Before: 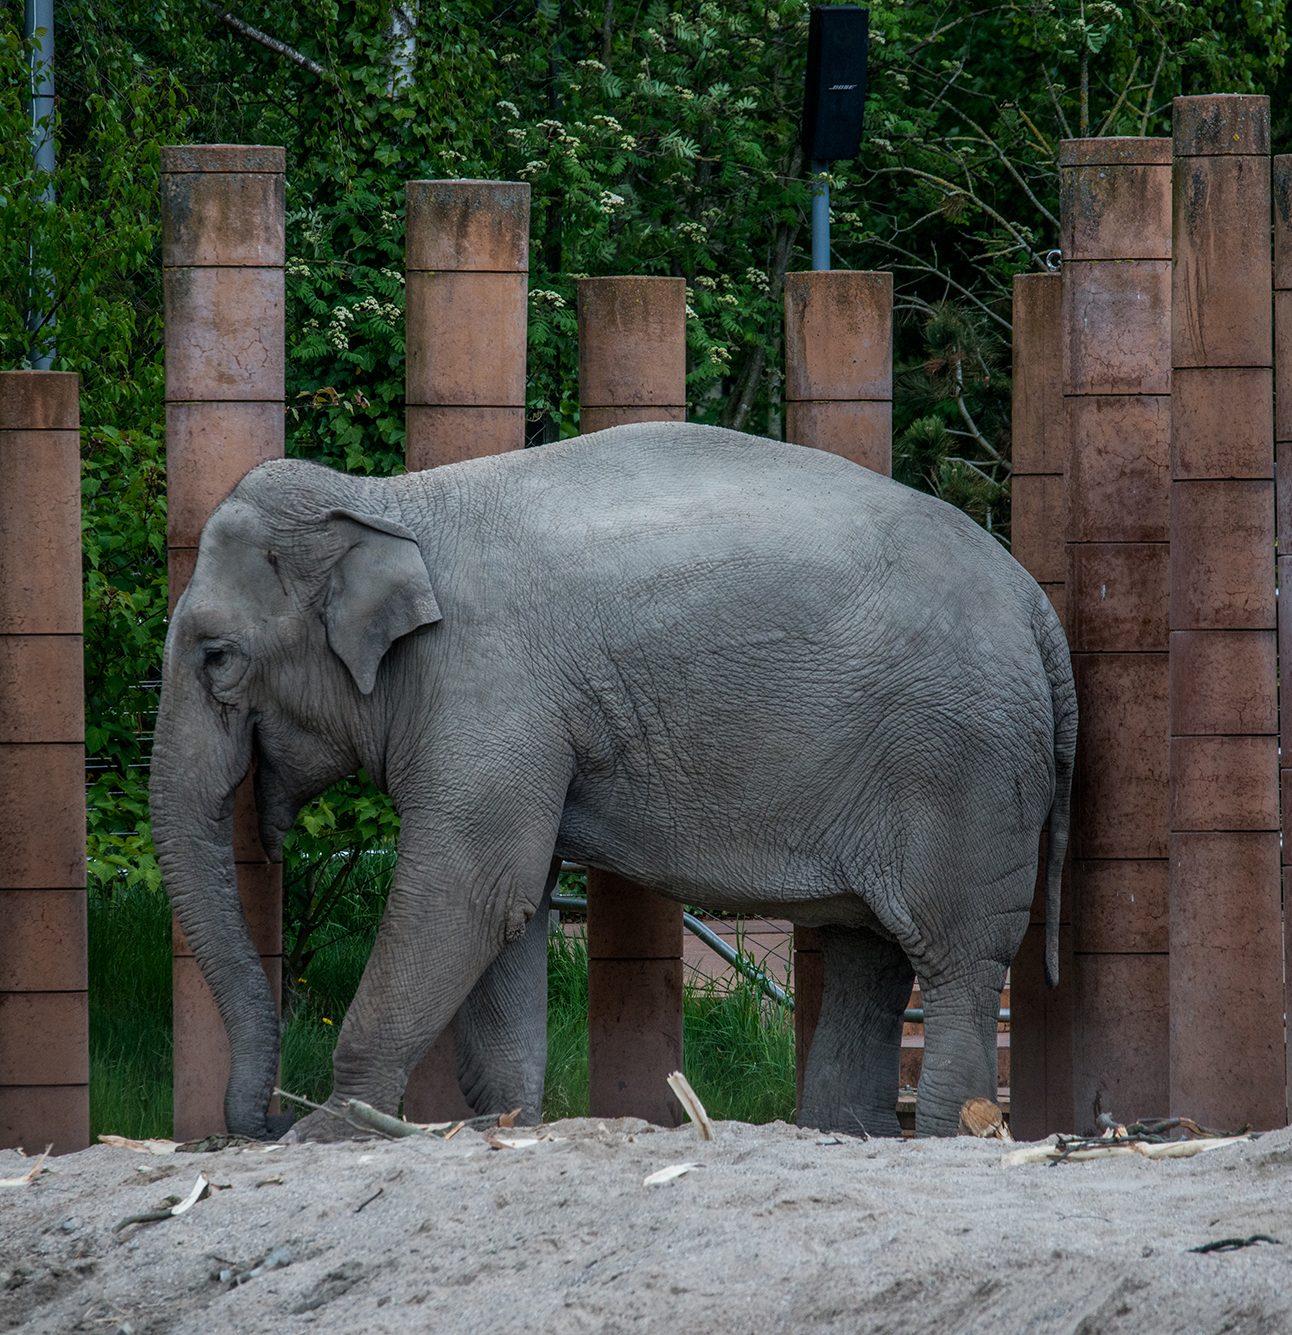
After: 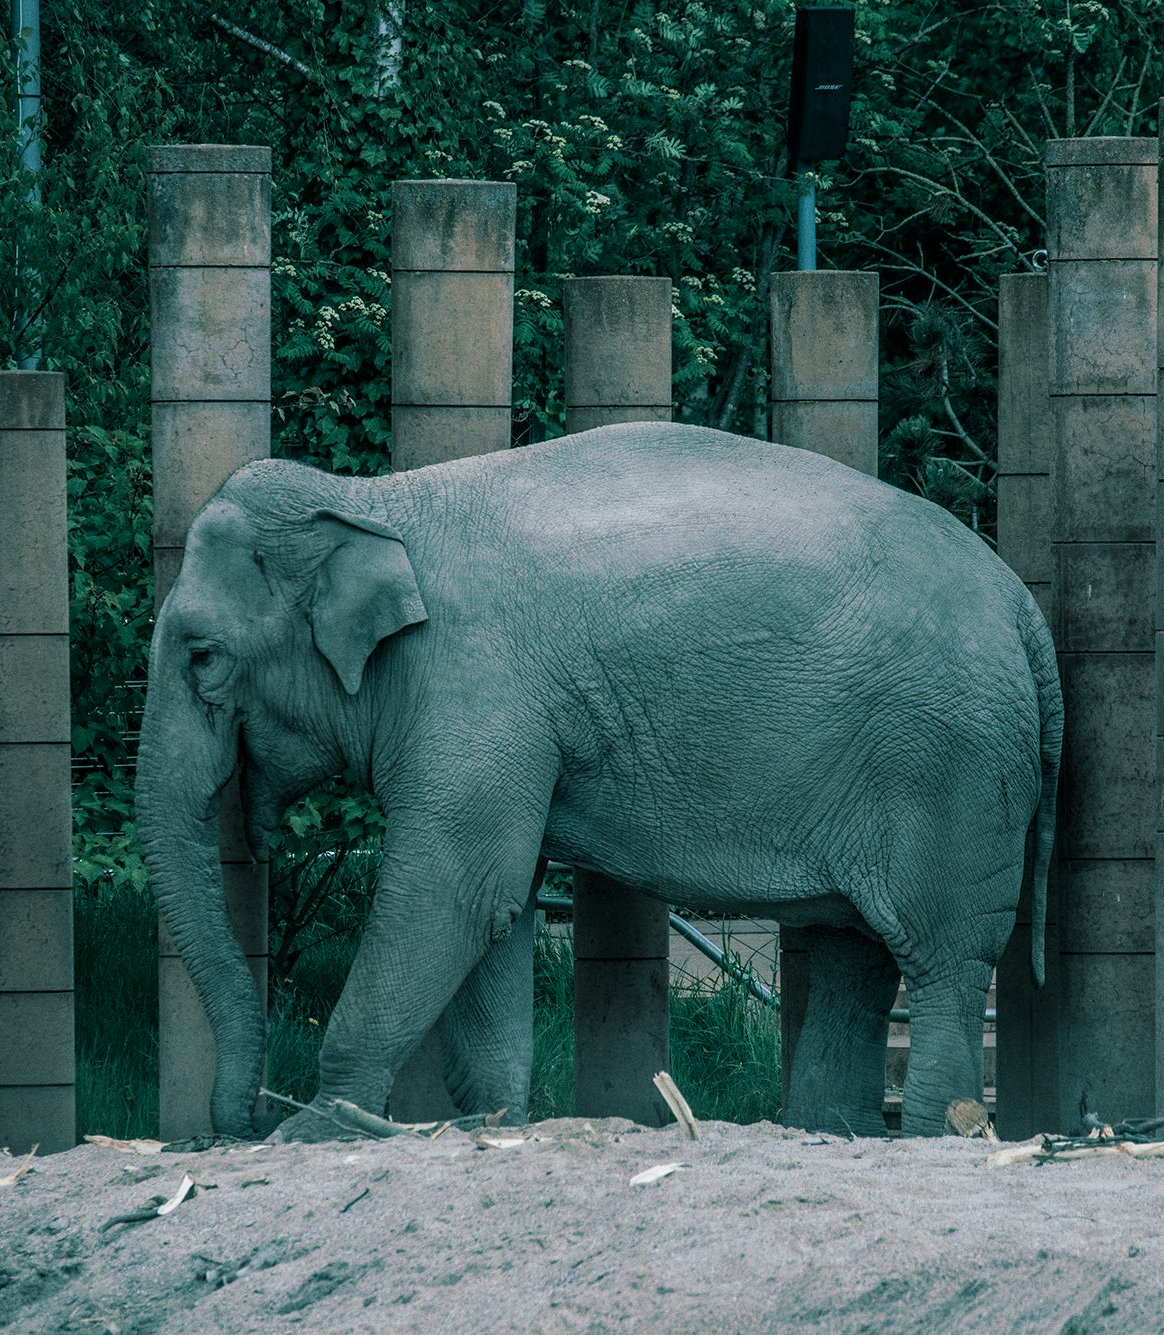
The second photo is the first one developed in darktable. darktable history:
split-toning: shadows › hue 183.6°, shadows › saturation 0.52, highlights › hue 0°, highlights › saturation 0
grain: coarseness 0.09 ISO
crop and rotate: left 1.088%, right 8.807%
